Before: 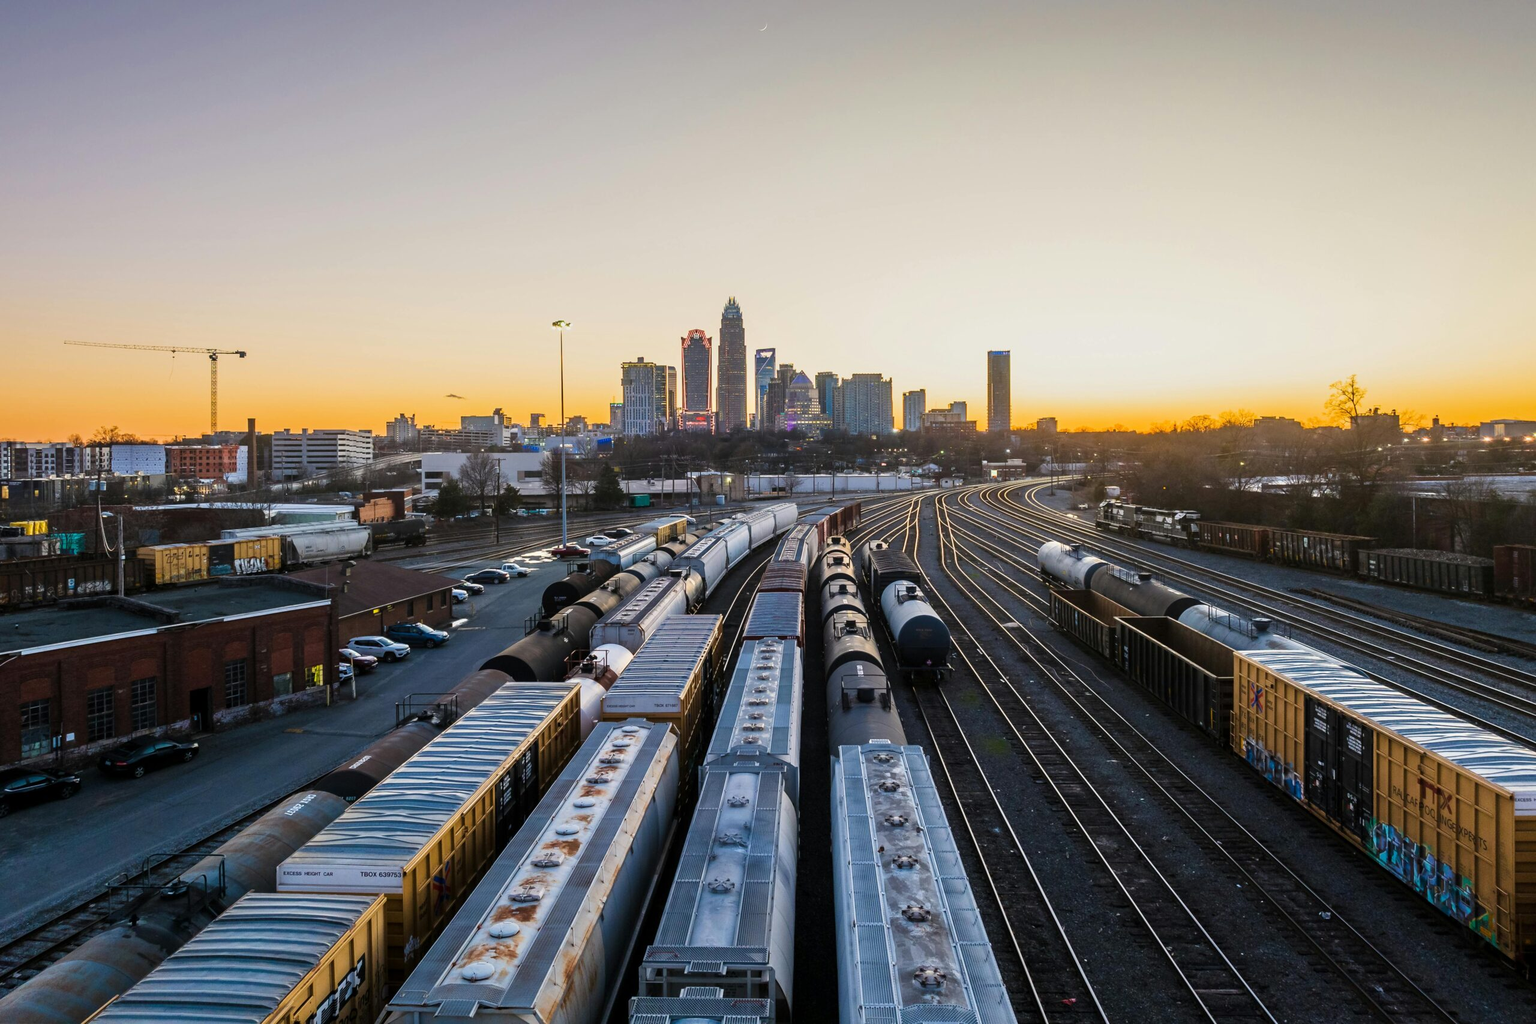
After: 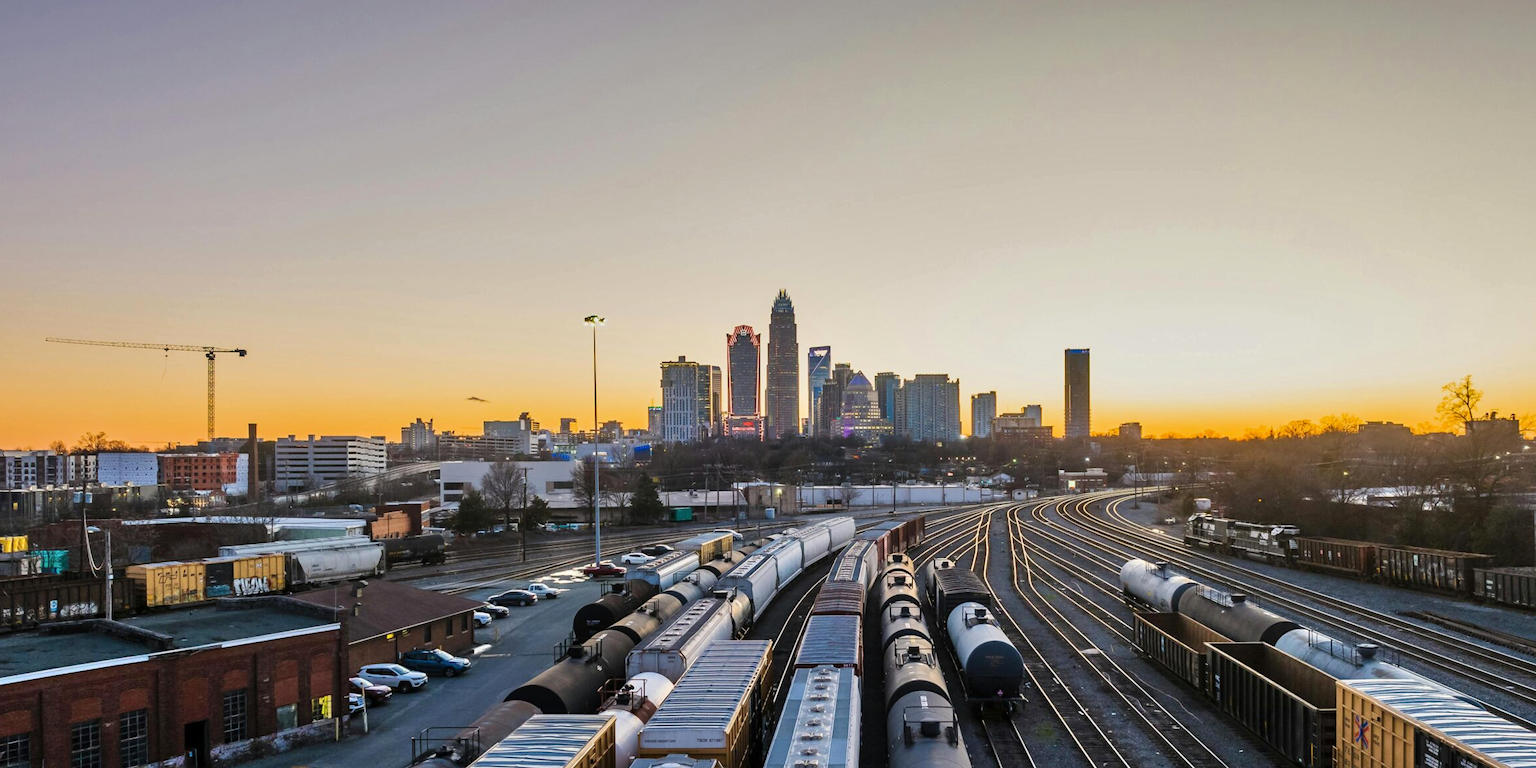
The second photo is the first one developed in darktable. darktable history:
shadows and highlights: soften with gaussian
crop: left 1.509%, top 3.452%, right 7.696%, bottom 28.452%
